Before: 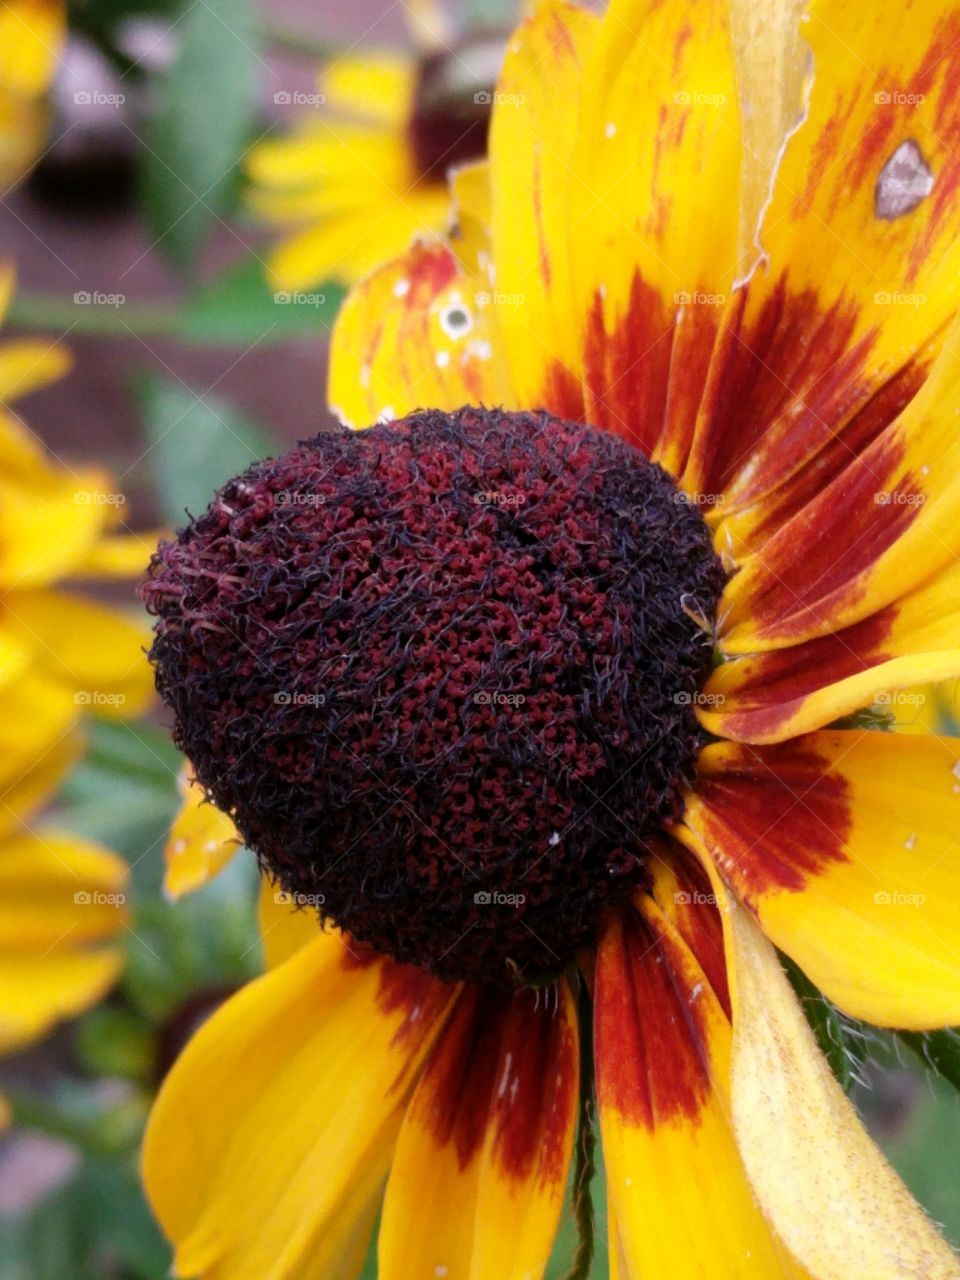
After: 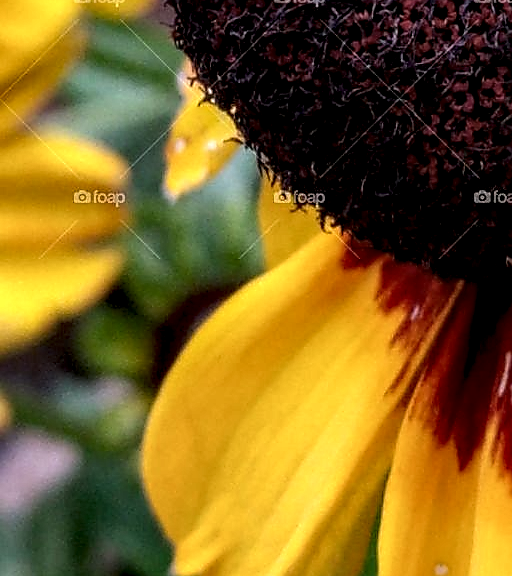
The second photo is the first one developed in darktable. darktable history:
sharpen: radius 1.4, amount 1.25, threshold 0.7
local contrast: highlights 20%, detail 197%
crop and rotate: top 54.778%, right 46.61%, bottom 0.159%
